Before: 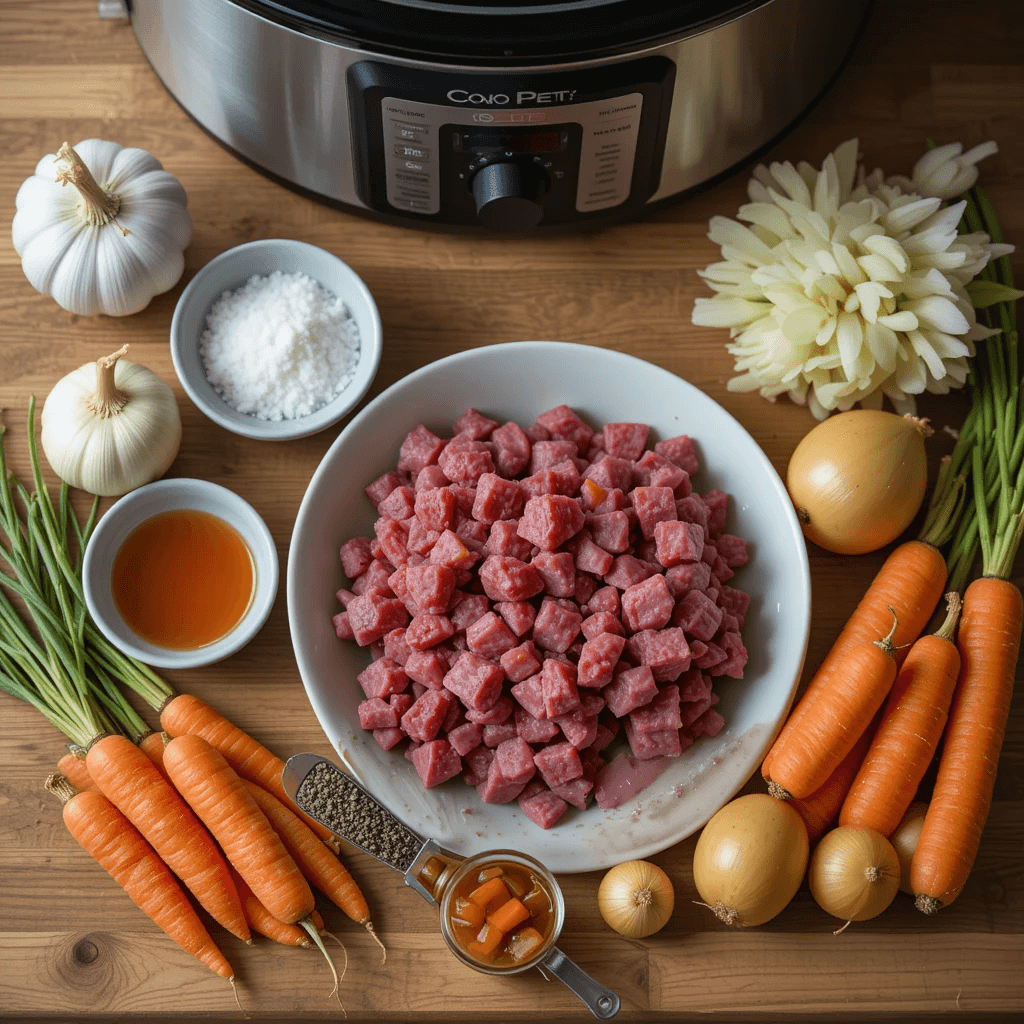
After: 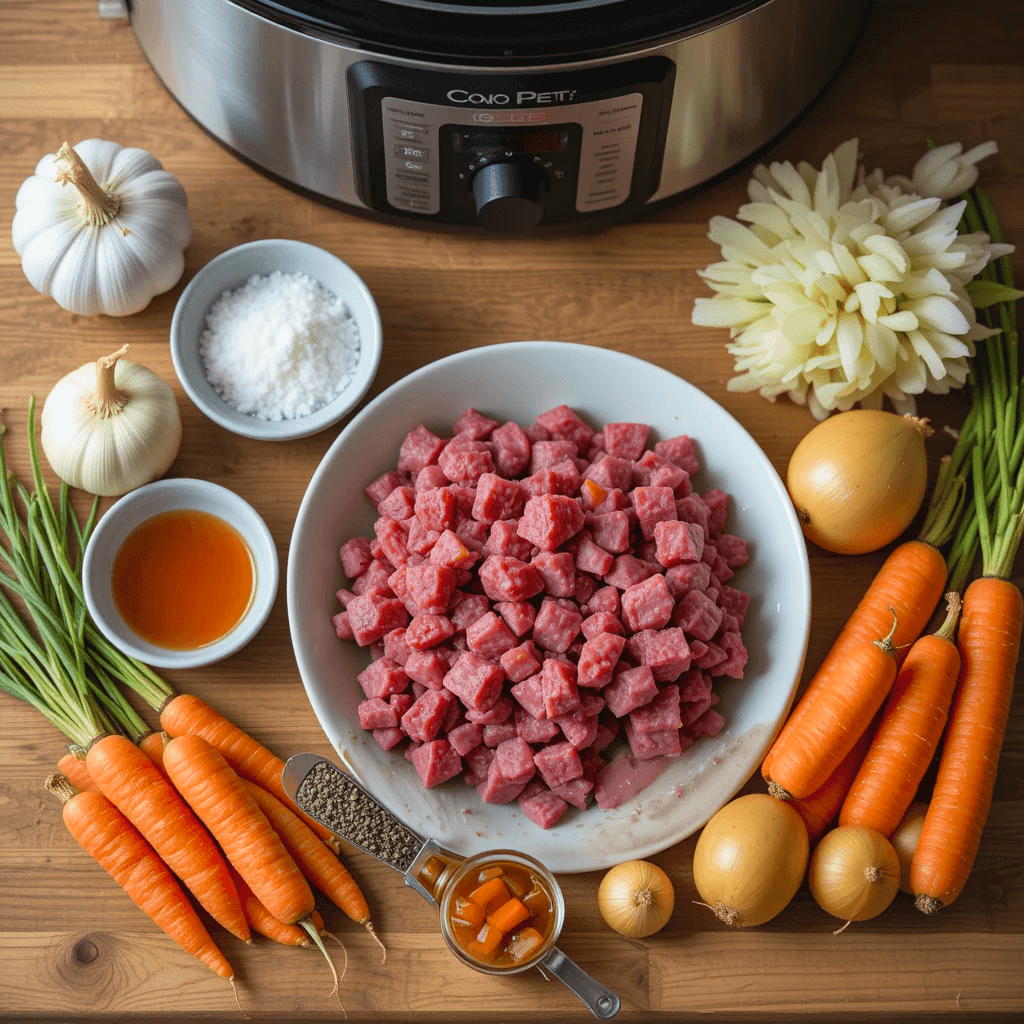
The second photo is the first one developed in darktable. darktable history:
contrast brightness saturation: contrast 0.071, brightness 0.077, saturation 0.178
